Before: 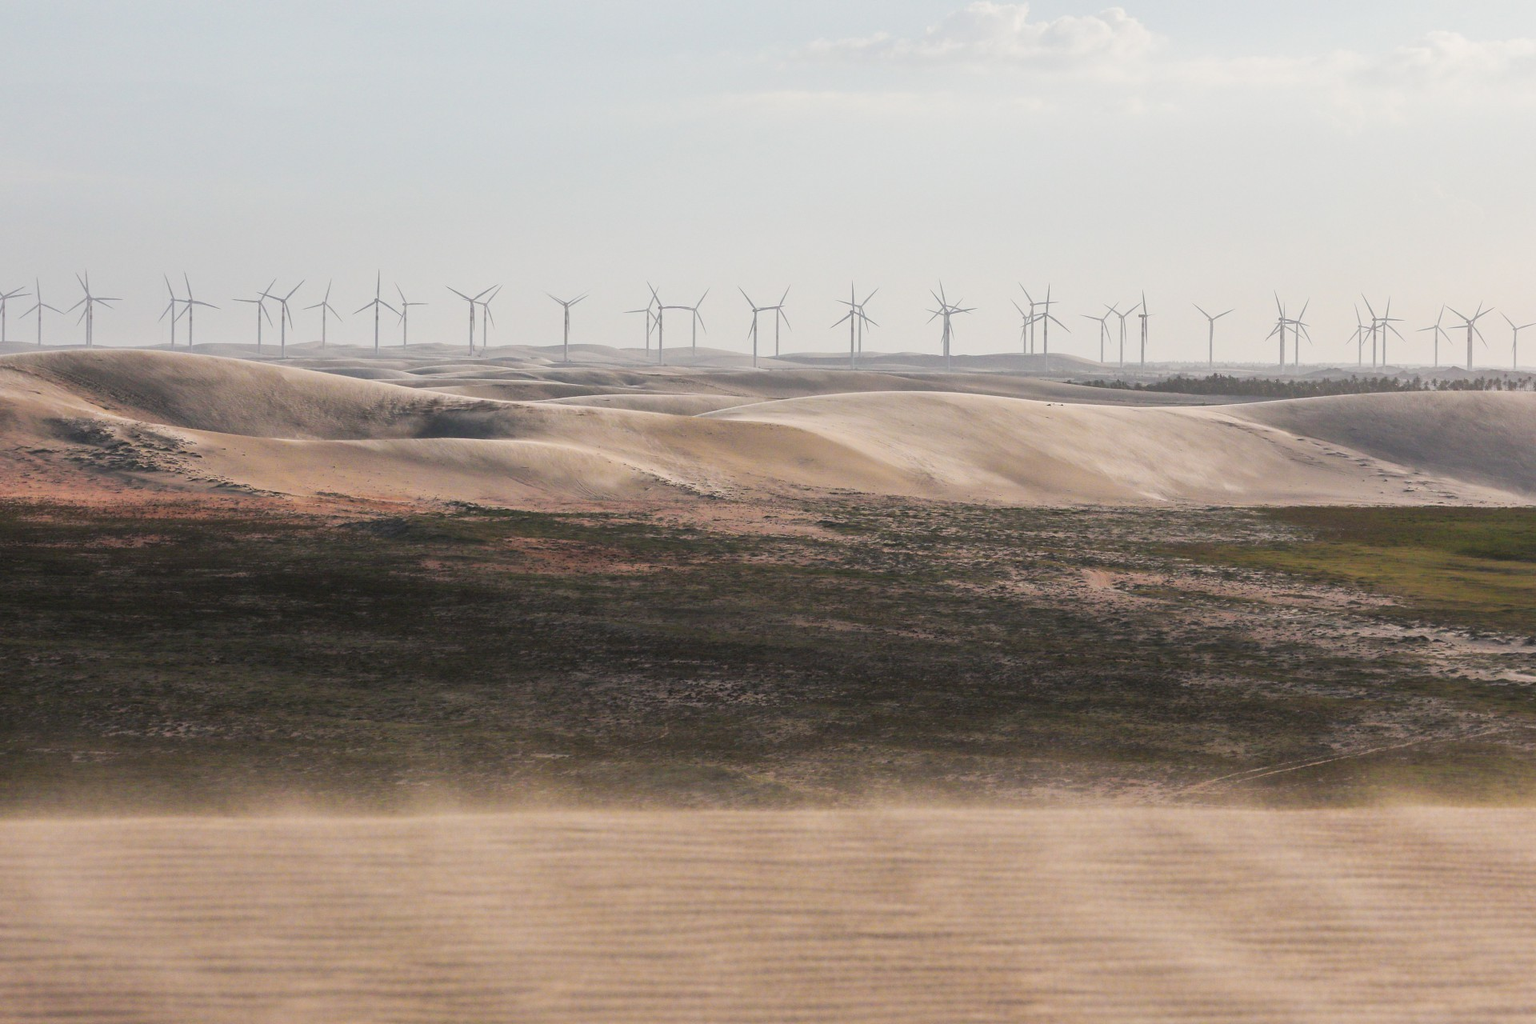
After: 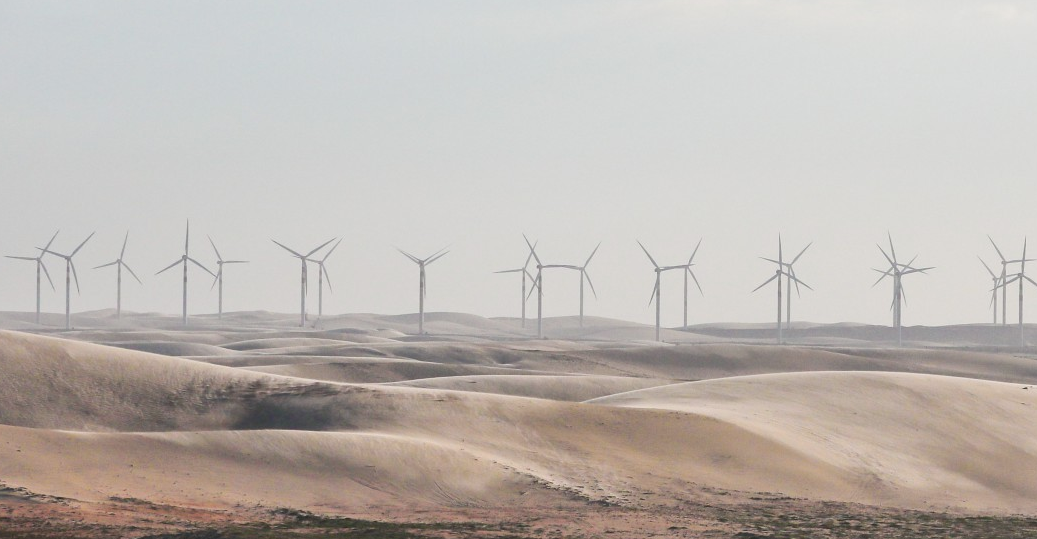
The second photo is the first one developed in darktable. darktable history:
color zones: curves: ch0 [(0, 0.5) (0.143, 0.52) (0.286, 0.5) (0.429, 0.5) (0.571, 0.5) (0.714, 0.5) (0.857, 0.5) (1, 0.5)]; ch1 [(0, 0.489) (0.155, 0.45) (0.286, 0.466) (0.429, 0.5) (0.571, 0.5) (0.714, 0.5) (0.857, 0.5) (1, 0.489)]
crop: left 14.92%, top 9.254%, right 31.037%, bottom 48.608%
